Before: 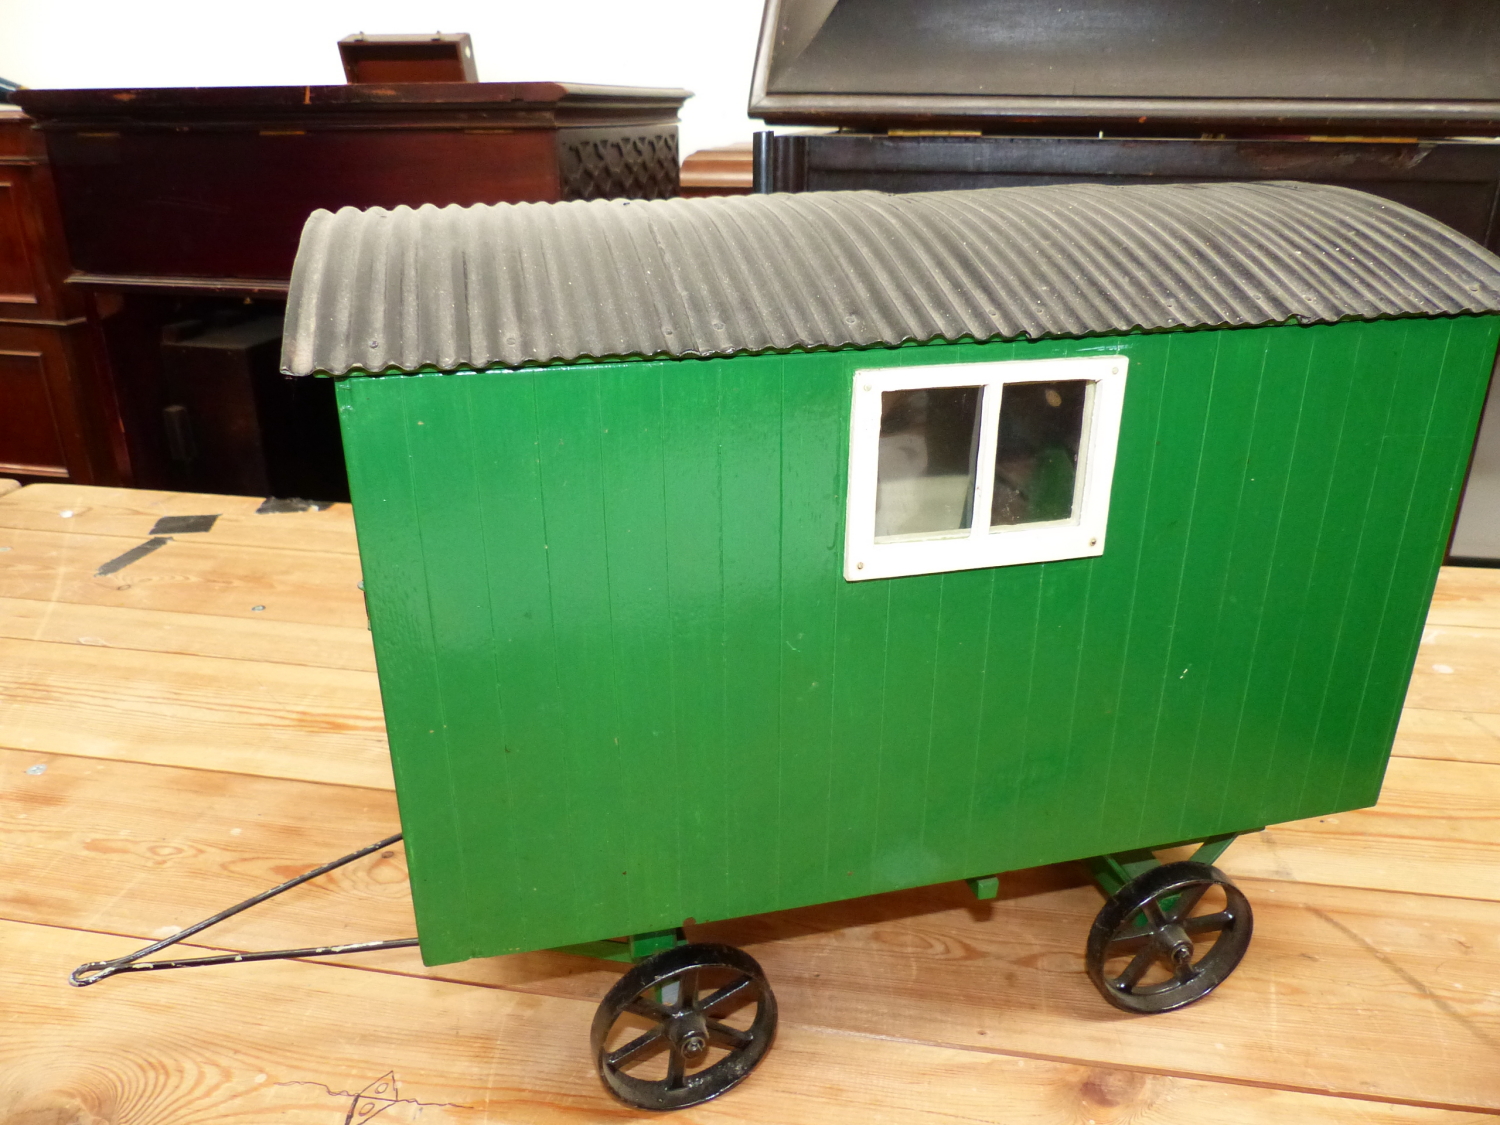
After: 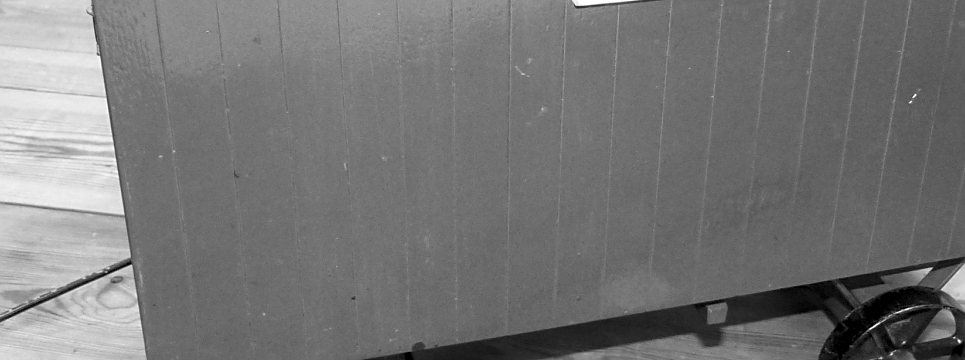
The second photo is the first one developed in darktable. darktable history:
crop: left 18.091%, top 51.13%, right 17.525%, bottom 16.85%
color balance rgb: perceptual saturation grading › global saturation 8.89%, saturation formula JzAzBz (2021)
local contrast: detail 130%
sharpen: on, module defaults
monochrome: a -3.63, b -0.465
